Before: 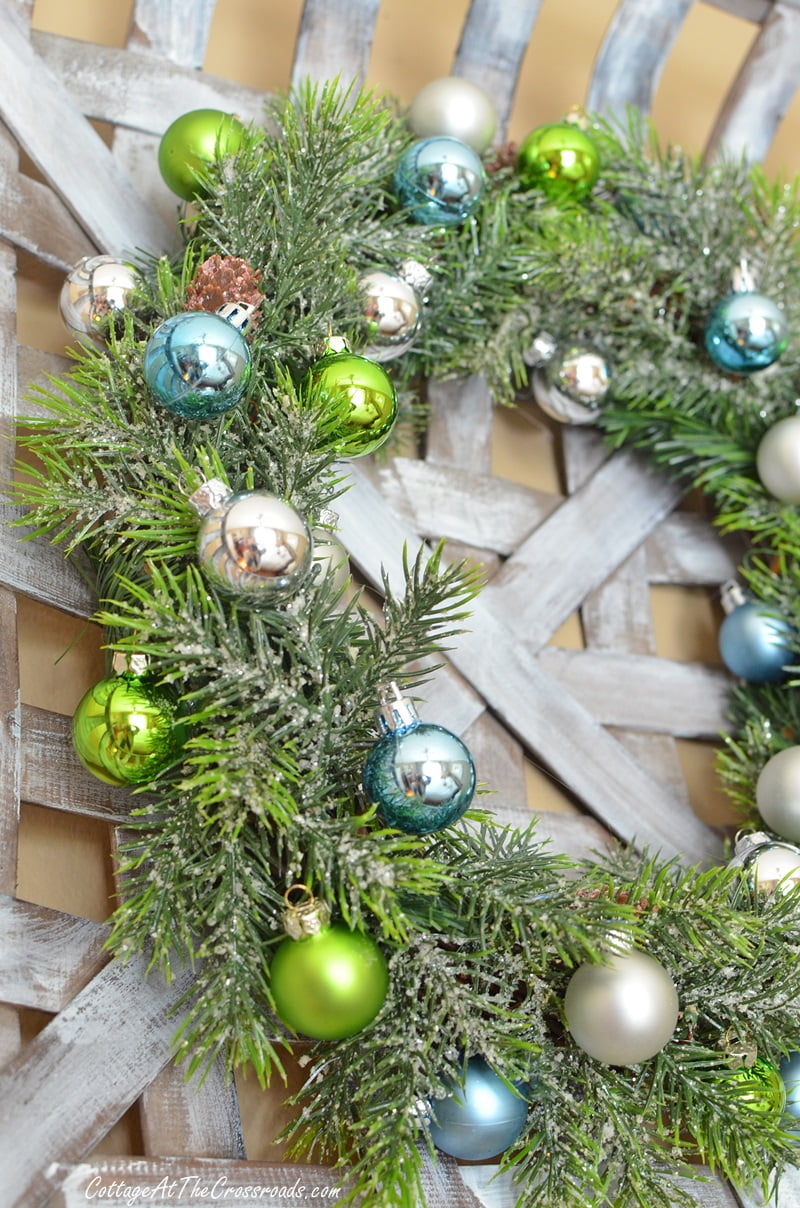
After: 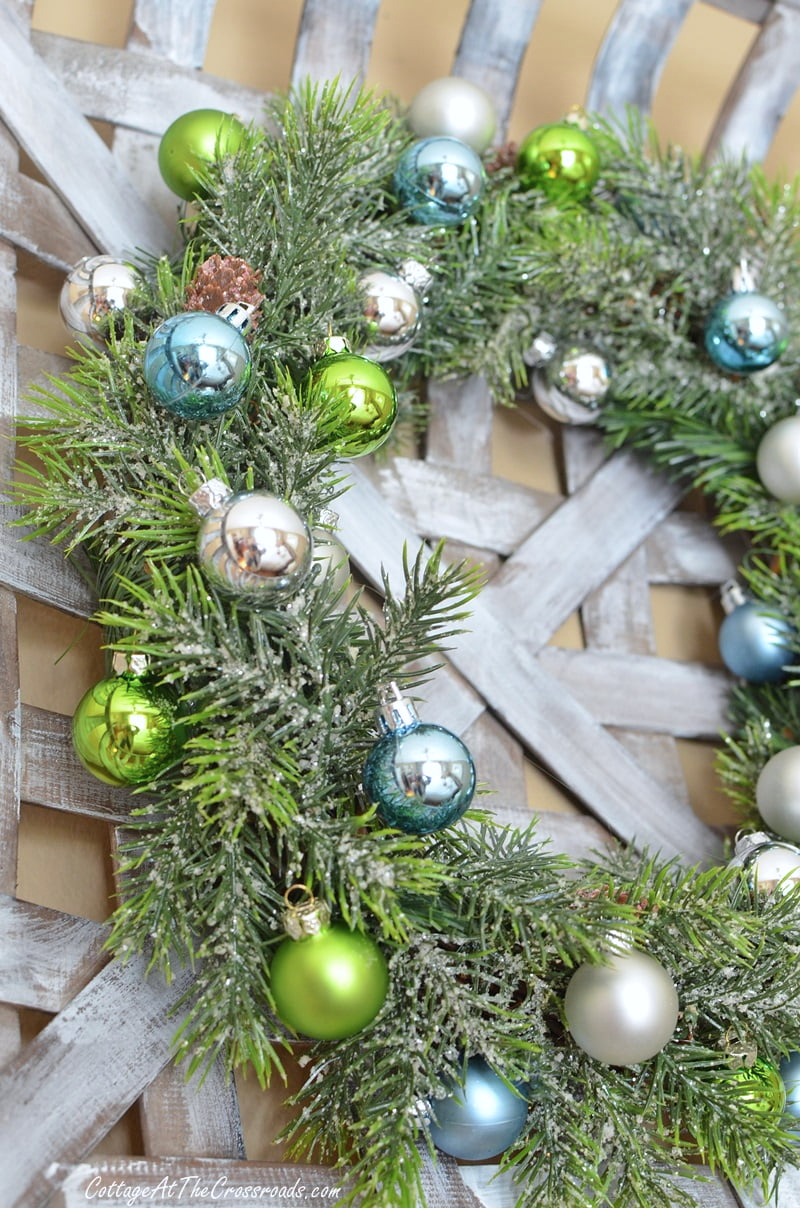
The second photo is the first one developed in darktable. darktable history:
white balance: red 0.983, blue 1.036
contrast brightness saturation: saturation -0.1
